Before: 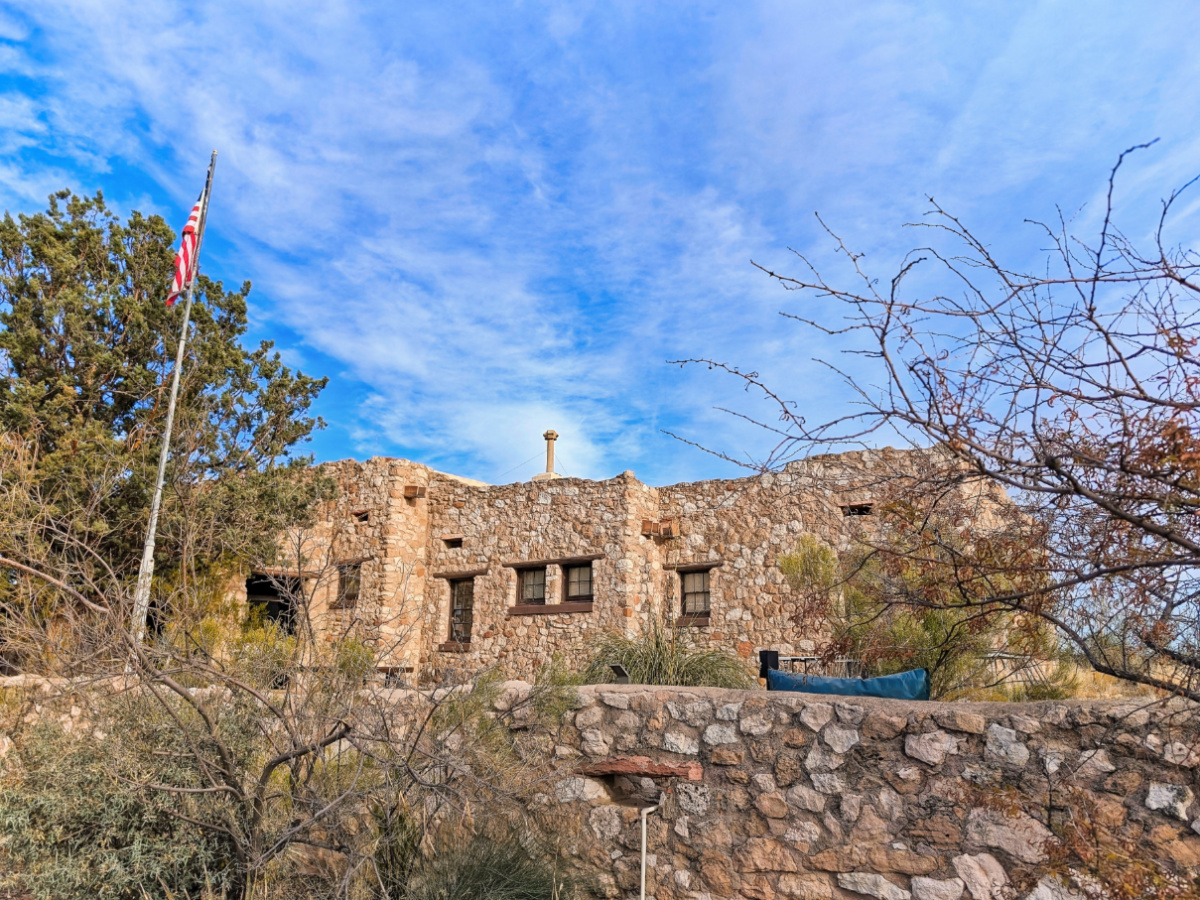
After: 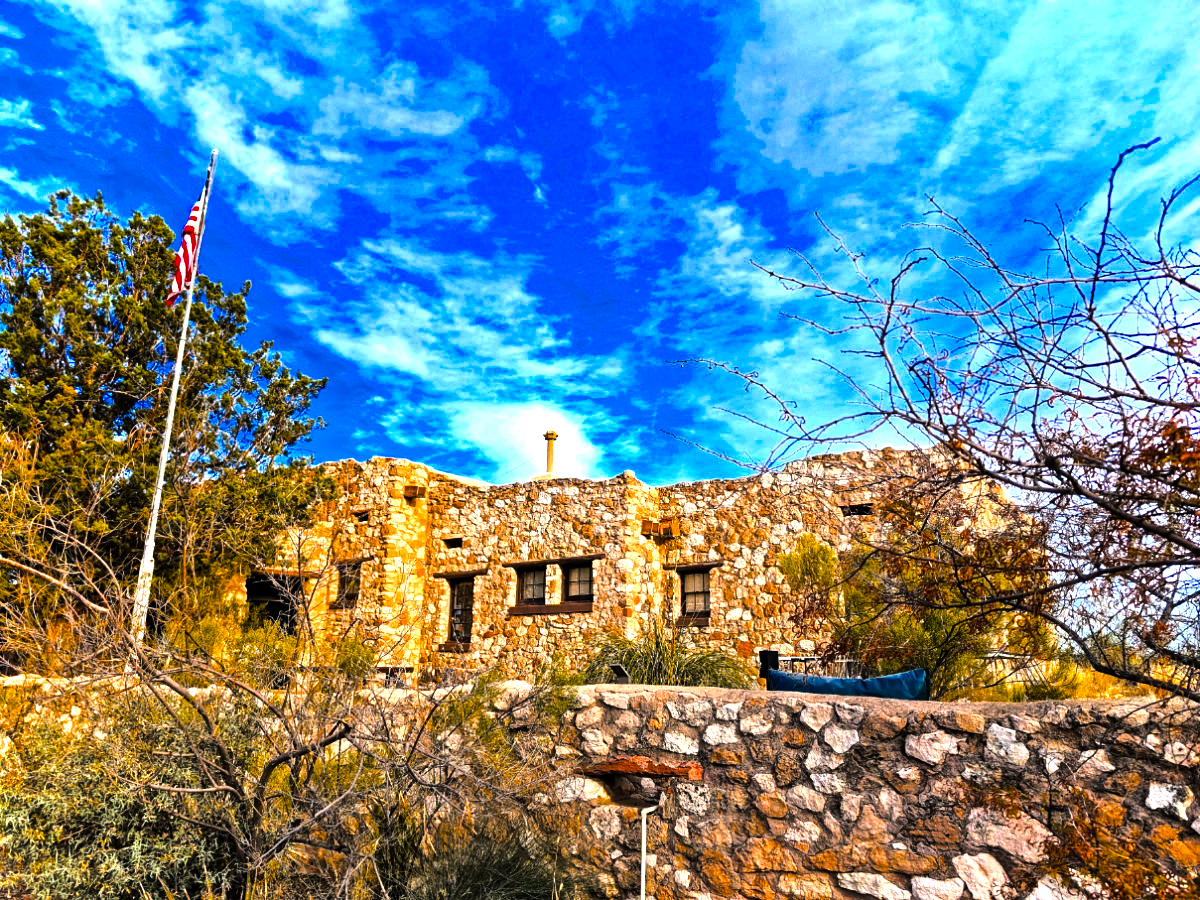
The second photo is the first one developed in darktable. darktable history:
tone equalizer: -8 EV -1.09 EV, -7 EV -1.04 EV, -6 EV -0.837 EV, -5 EV -0.578 EV, -3 EV 0.605 EV, -2 EV 0.882 EV, -1 EV 0.989 EV, +0 EV 1.08 EV, edges refinement/feathering 500, mask exposure compensation -1.26 EV, preserve details no
color balance rgb: power › luminance -14.971%, perceptual saturation grading › global saturation 61.22%, perceptual saturation grading › highlights 21.419%, perceptual saturation grading › shadows -50.169%, perceptual brilliance grading › global brilliance -5.264%, perceptual brilliance grading › highlights 23.945%, perceptual brilliance grading › mid-tones 6.879%, perceptual brilliance grading › shadows -4.607%, global vibrance 6.78%, saturation formula JzAzBz (2021)
